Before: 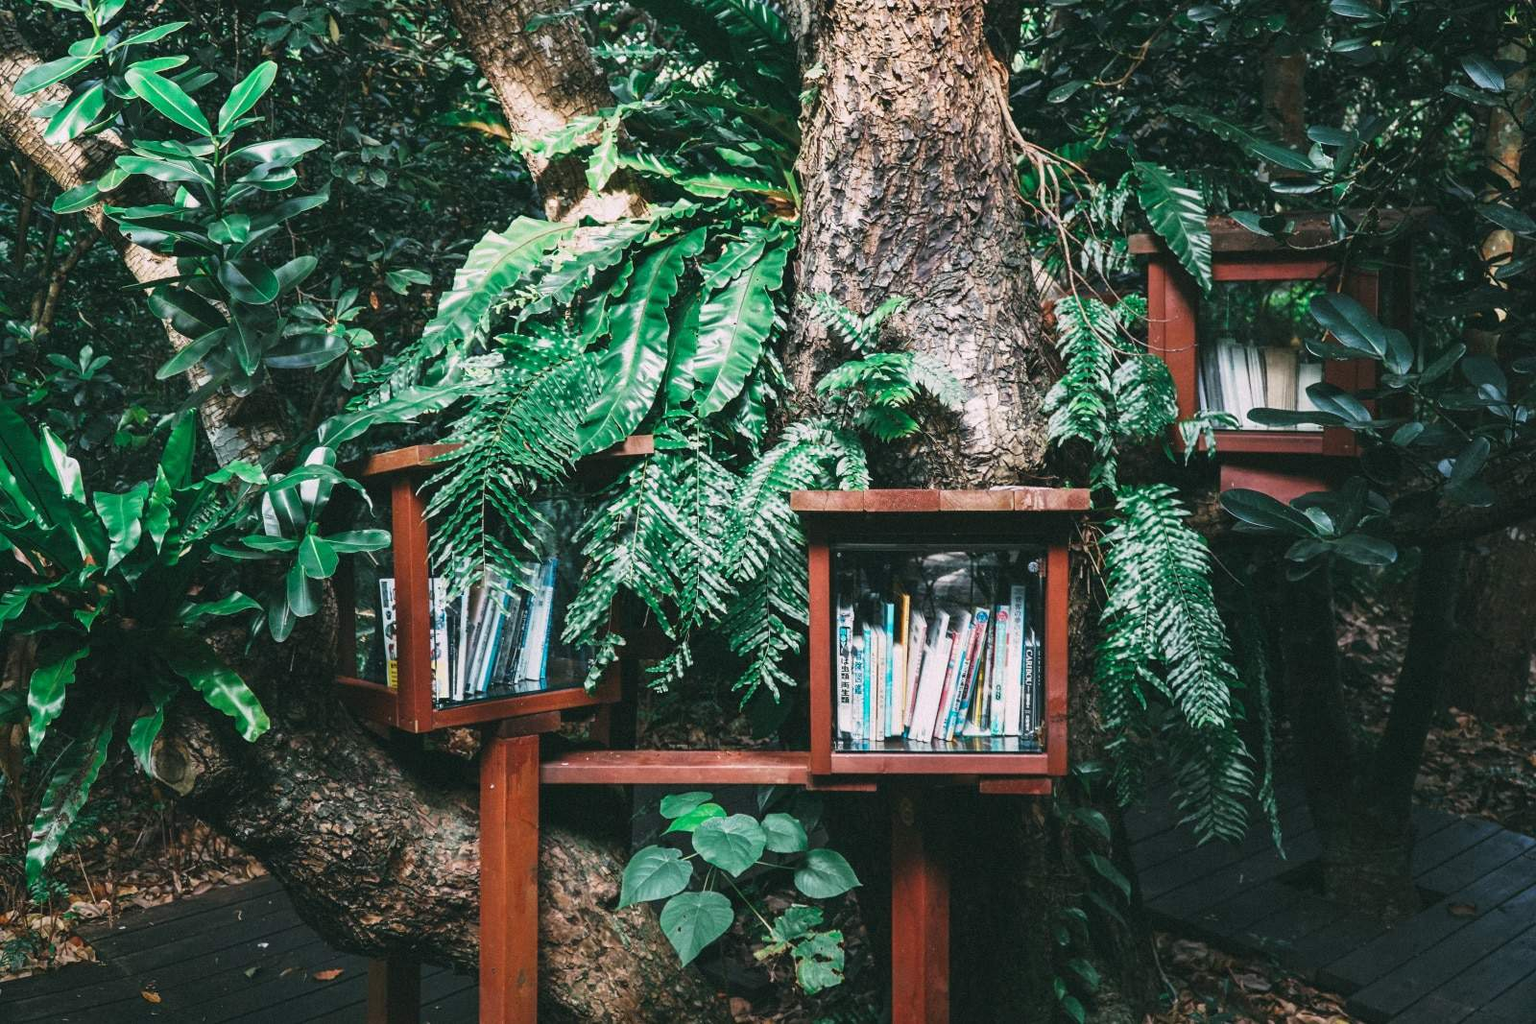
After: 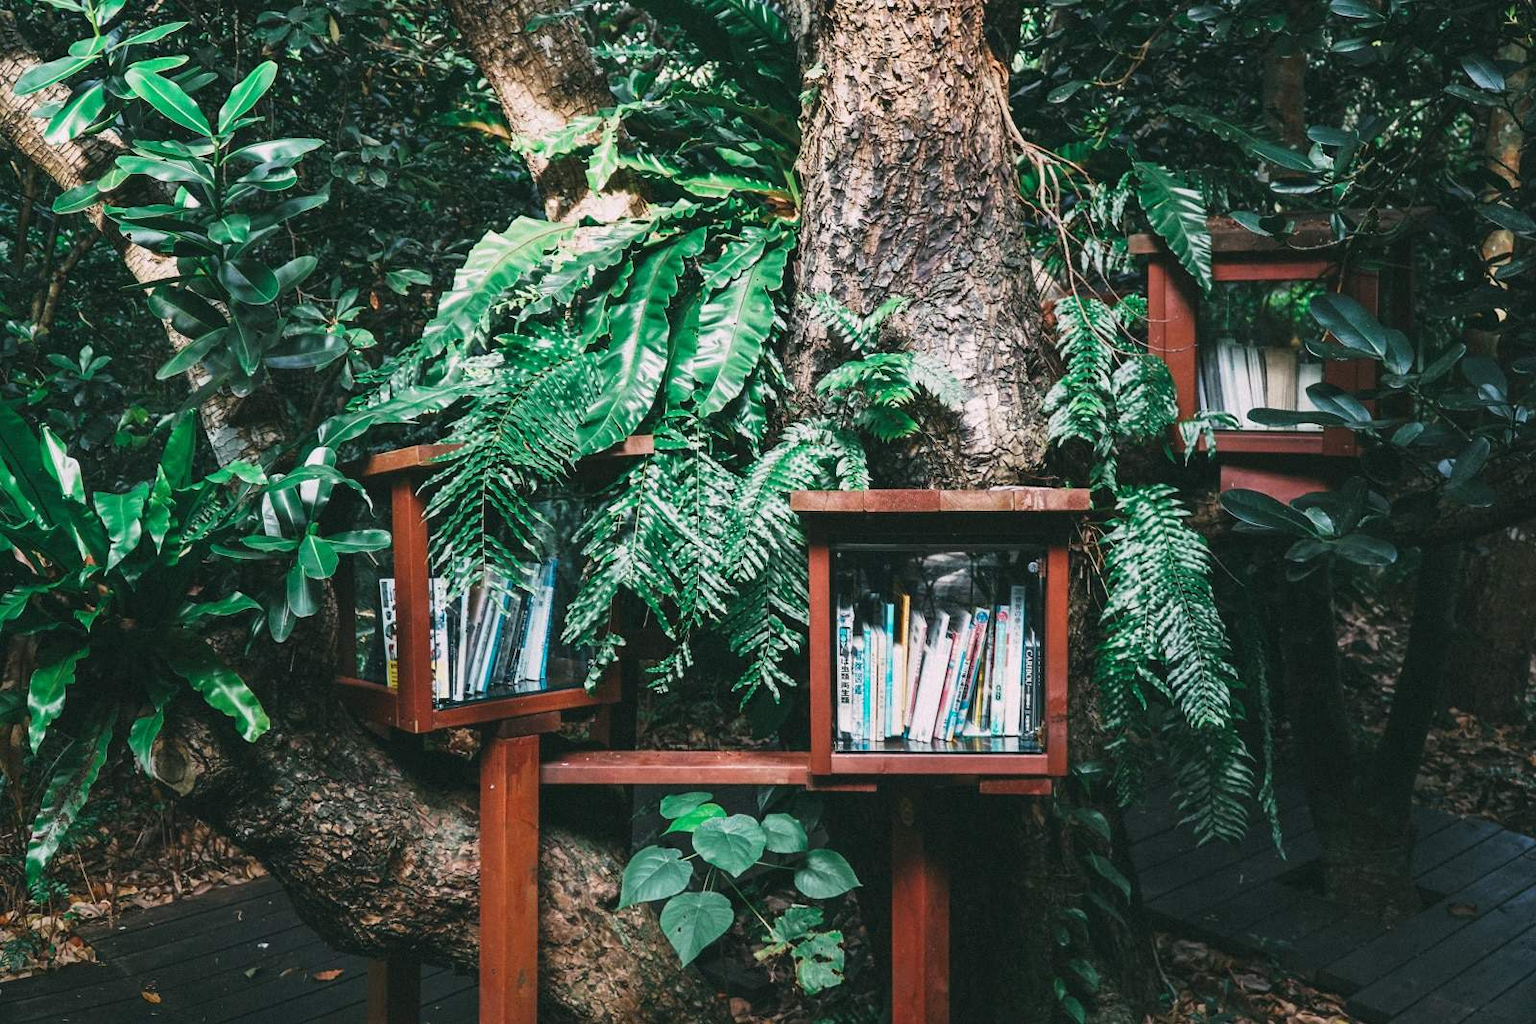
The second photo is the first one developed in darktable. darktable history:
color zones: curves: ch0 [(0, 0.5) (0.143, 0.5) (0.286, 0.5) (0.429, 0.5) (0.571, 0.5) (0.714, 0.476) (0.857, 0.5) (1, 0.5)]; ch2 [(0, 0.5) (0.143, 0.5) (0.286, 0.5) (0.429, 0.5) (0.571, 0.5) (0.714, 0.487) (0.857, 0.5) (1, 0.5)]
